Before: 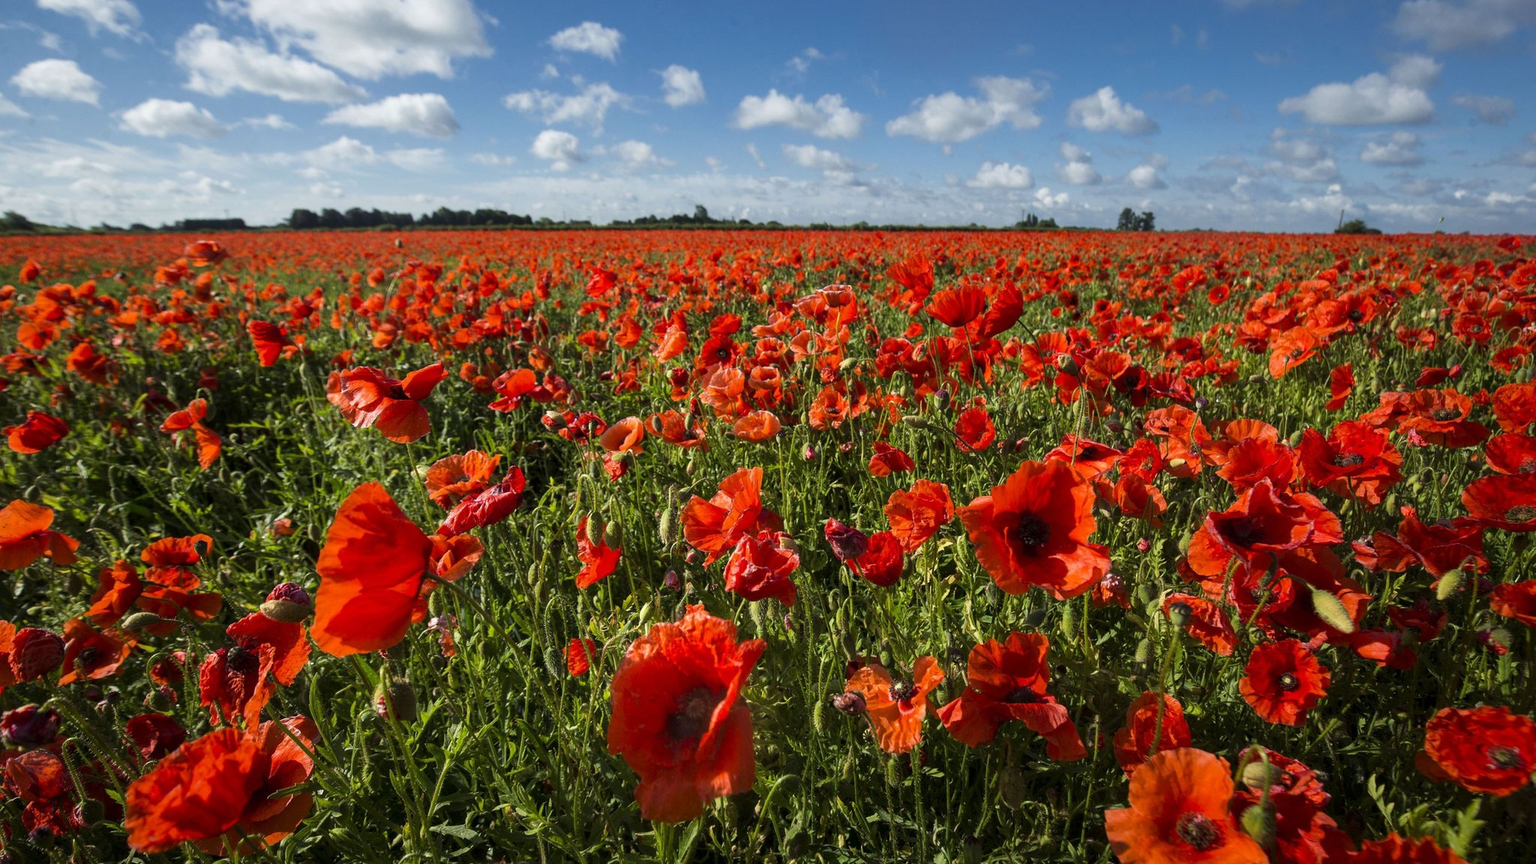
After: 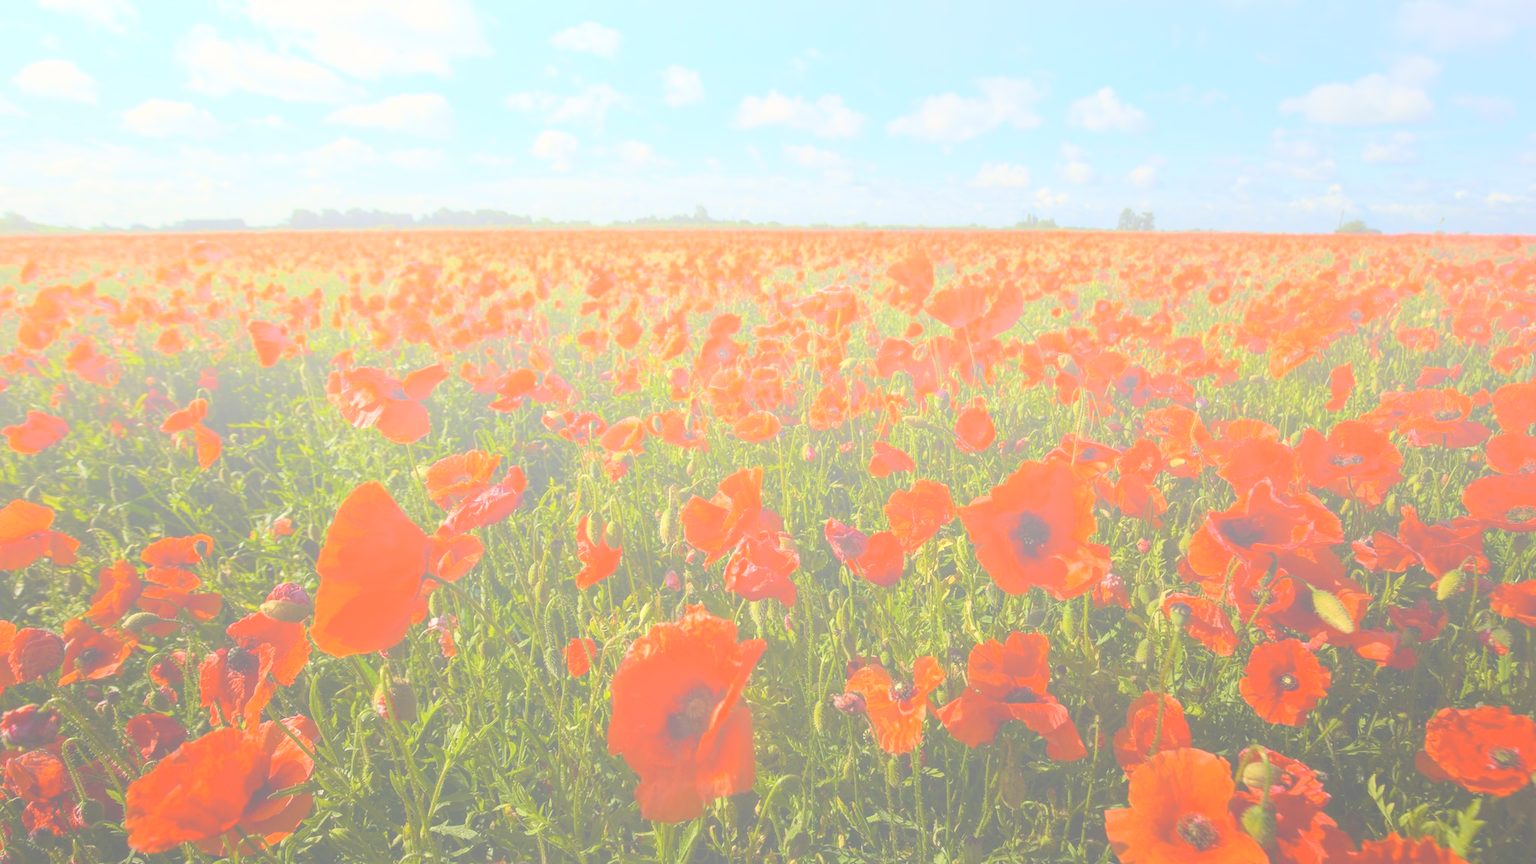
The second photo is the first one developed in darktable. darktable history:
bloom: size 85%, threshold 5%, strength 85%
base curve: curves: ch0 [(0, 0) (0.989, 0.992)], preserve colors none
color calibration: x 0.334, y 0.349, temperature 5426 K
